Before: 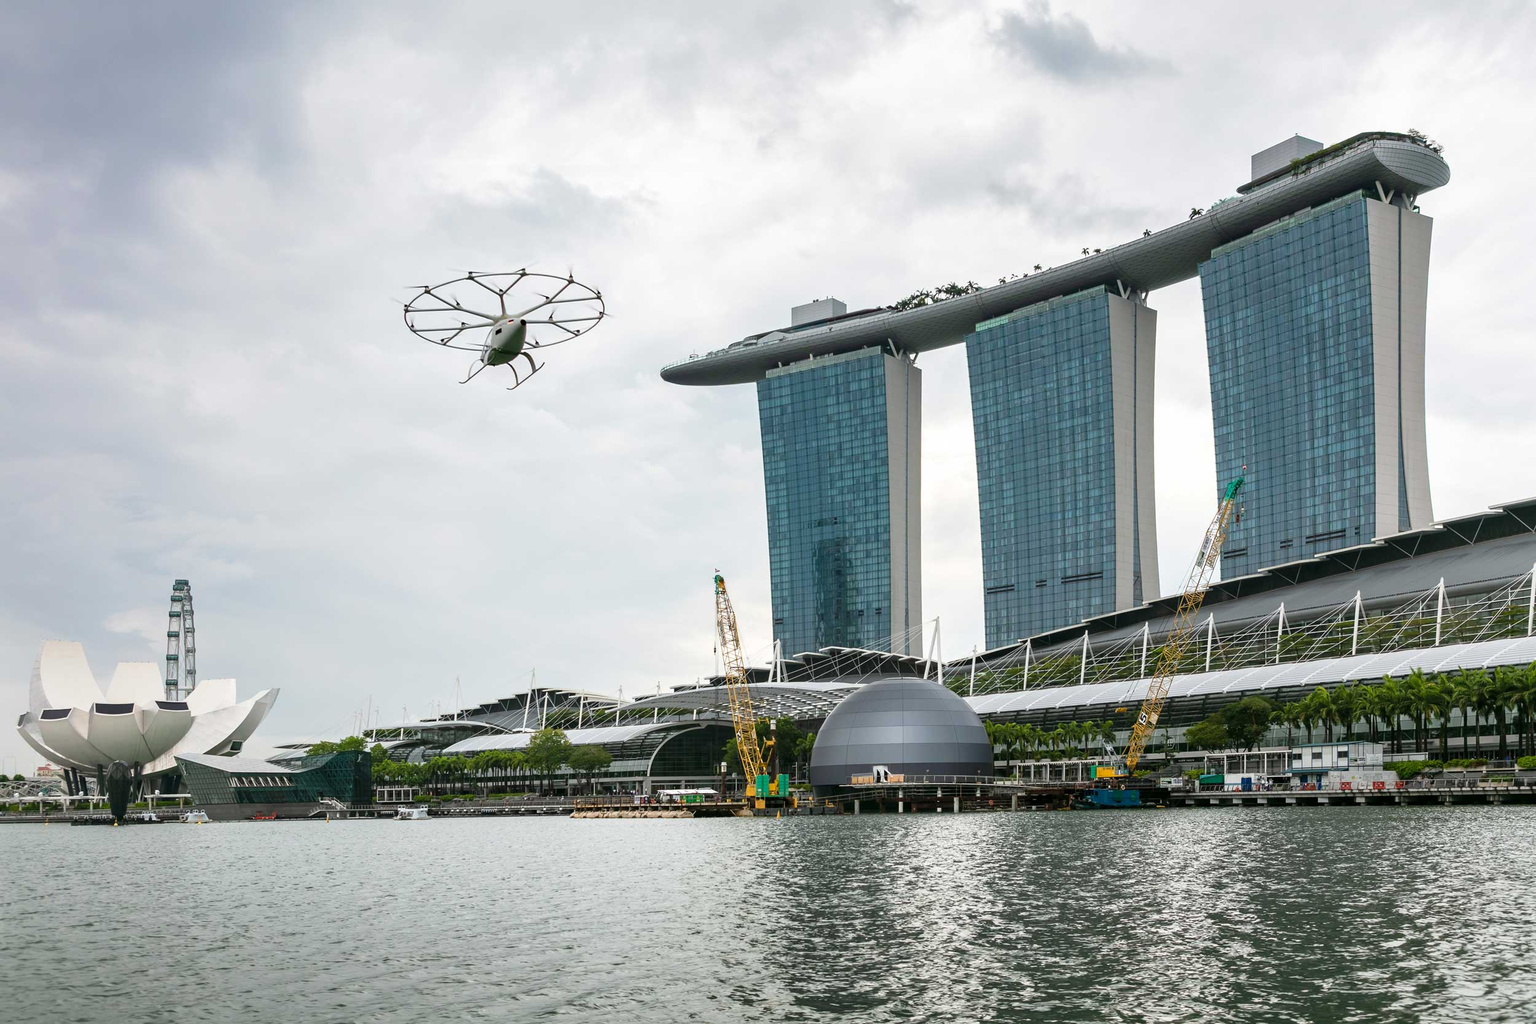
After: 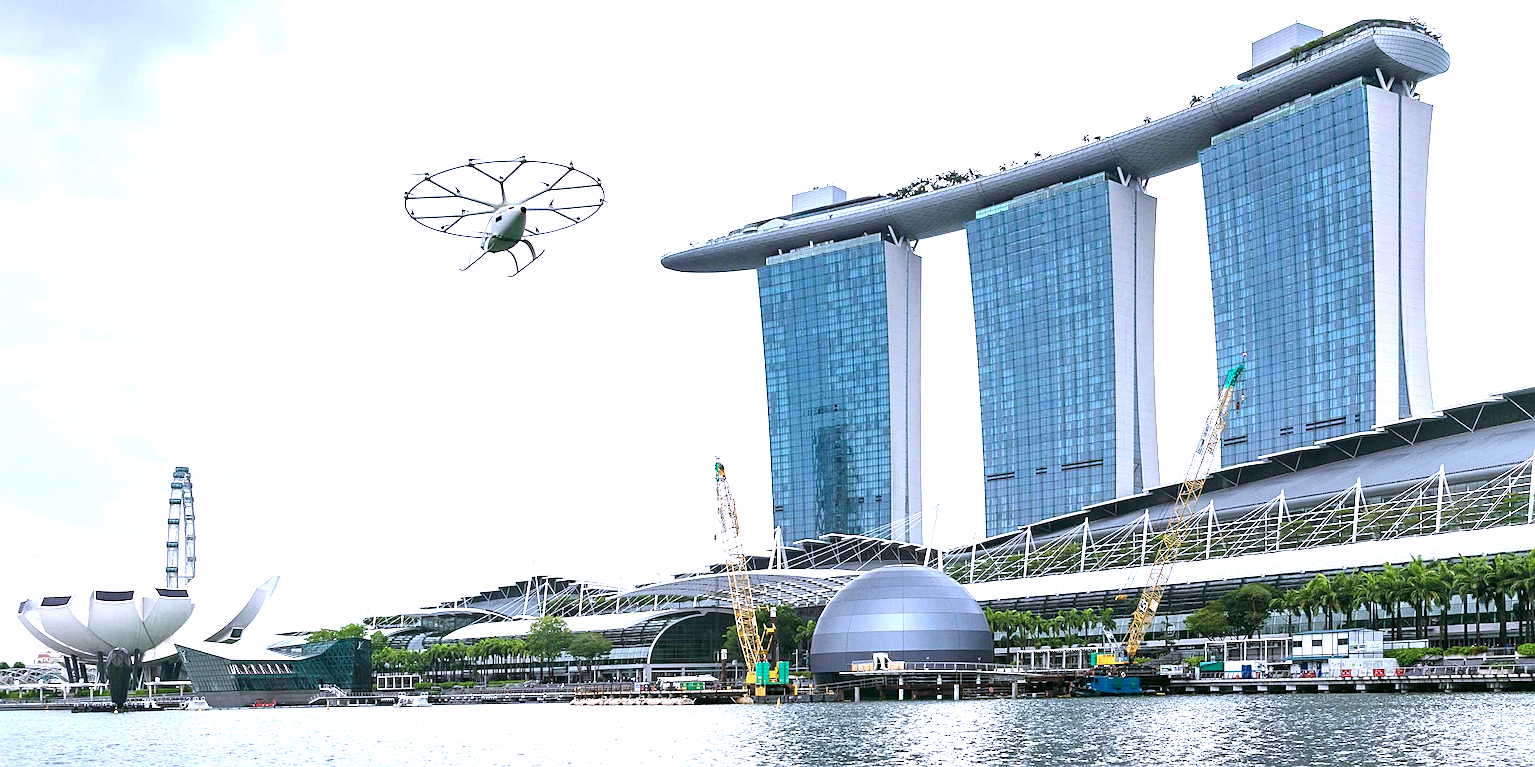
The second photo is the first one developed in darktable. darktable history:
crop: top 11.038%, bottom 13.962%
grain: on, module defaults
sharpen: on, module defaults
exposure: black level correction 0, exposure 1.1 EV, compensate highlight preservation false
color calibration: illuminant as shot in camera, x 0.377, y 0.392, temperature 4169.3 K, saturation algorithm version 1 (2020)
